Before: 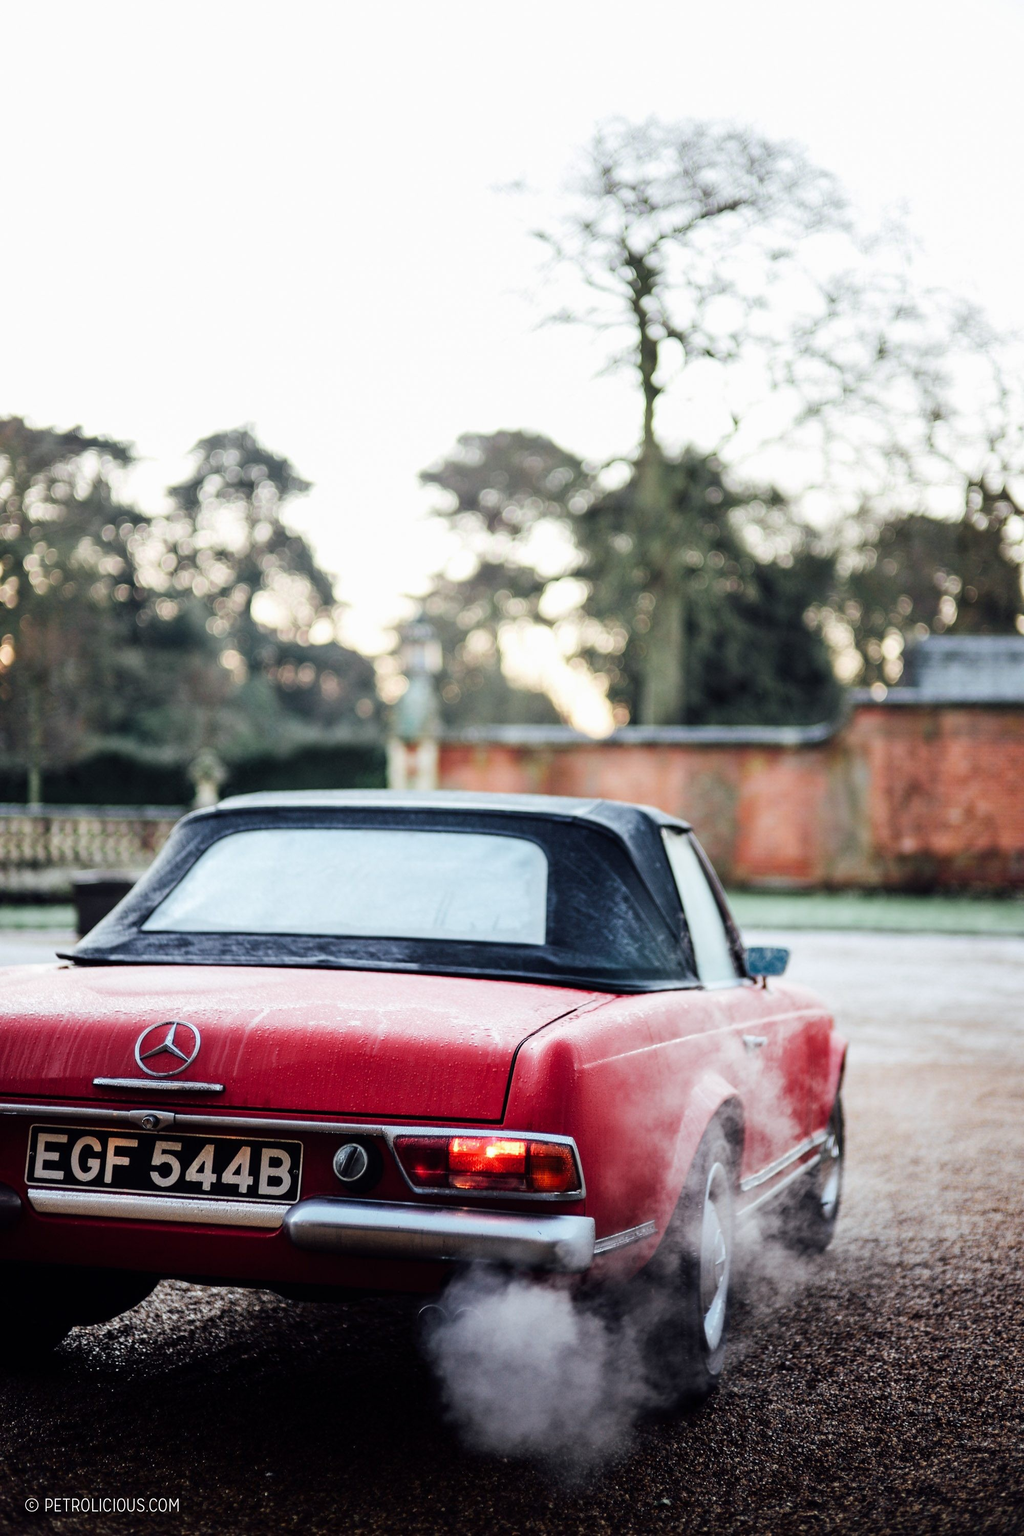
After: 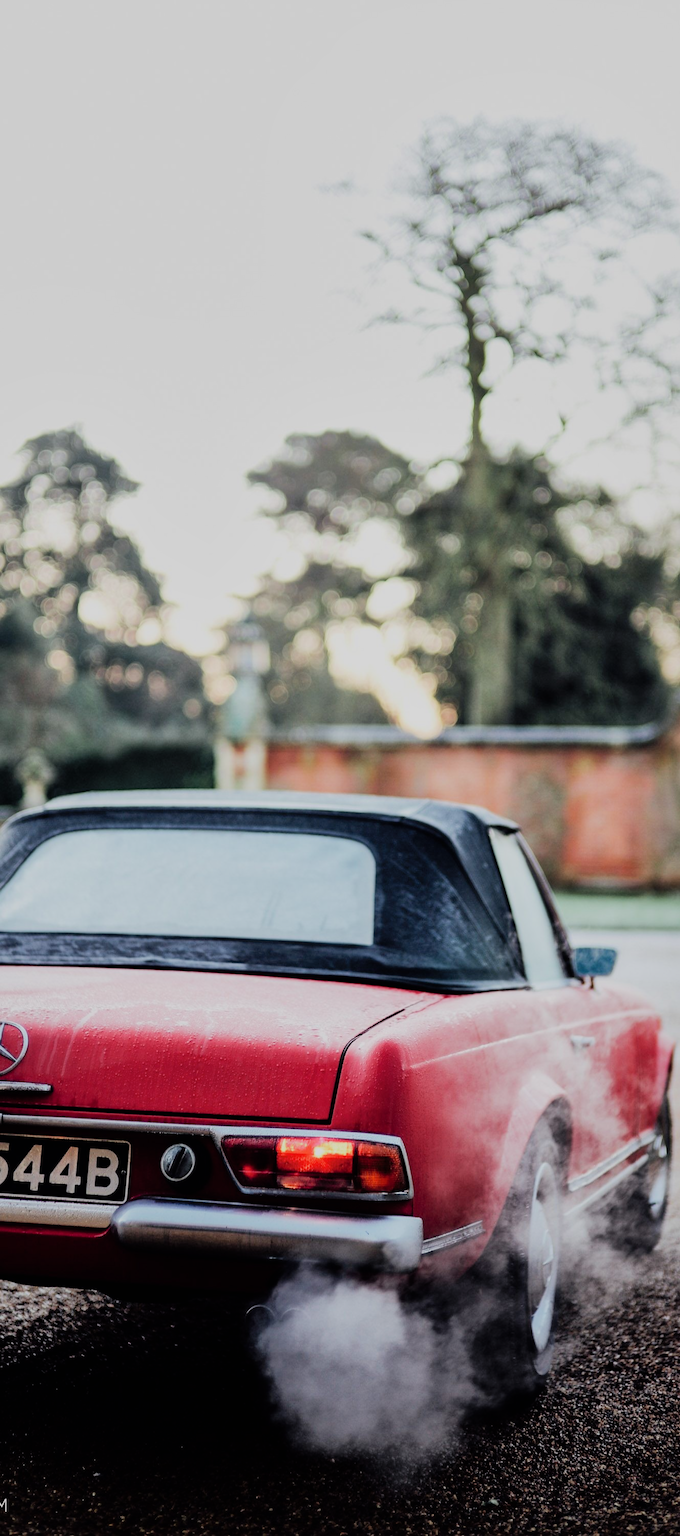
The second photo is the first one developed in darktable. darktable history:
filmic rgb: black relative exposure -7.5 EV, white relative exposure 5 EV, hardness 3.31, contrast 1.3, contrast in shadows safe
crop: left 16.899%, right 16.556%
shadows and highlights: on, module defaults
